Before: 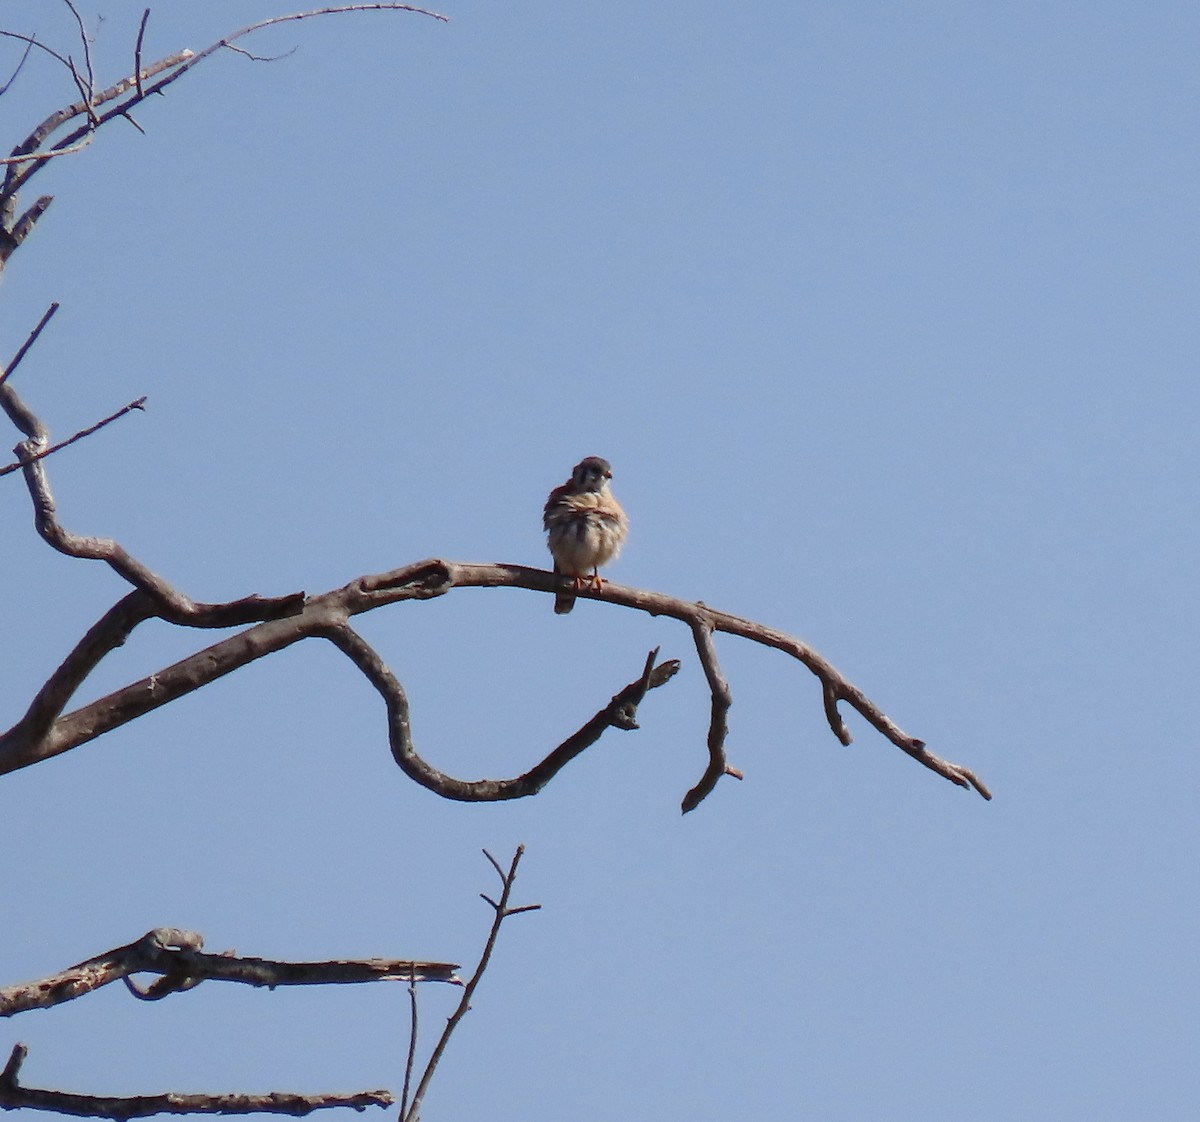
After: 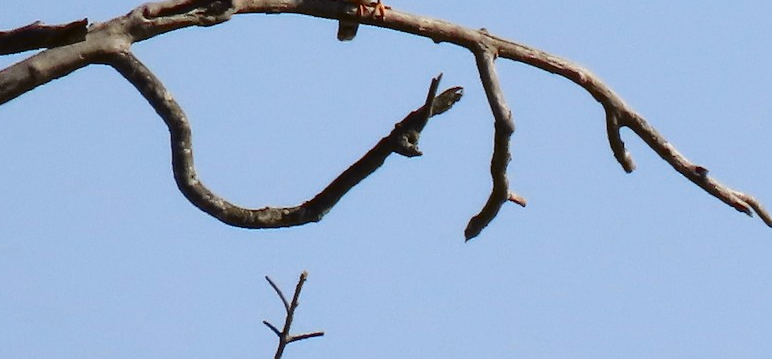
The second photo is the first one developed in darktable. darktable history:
tone curve: curves: ch0 [(0, 0.021) (0.049, 0.044) (0.152, 0.14) (0.328, 0.377) (0.473, 0.543) (0.641, 0.705) (0.85, 0.894) (1, 0.969)]; ch1 [(0, 0) (0.302, 0.331) (0.433, 0.432) (0.472, 0.47) (0.502, 0.503) (0.527, 0.516) (0.564, 0.573) (0.614, 0.626) (0.677, 0.701) (0.859, 0.885) (1, 1)]; ch2 [(0, 0) (0.33, 0.301) (0.447, 0.44) (0.487, 0.496) (0.502, 0.516) (0.535, 0.563) (0.565, 0.597) (0.608, 0.641) (1, 1)], color space Lab, independent channels, preserve colors none
contrast brightness saturation: contrast 0.11, saturation -0.17
crop: left 18.091%, top 51.13%, right 17.525%, bottom 16.85%
